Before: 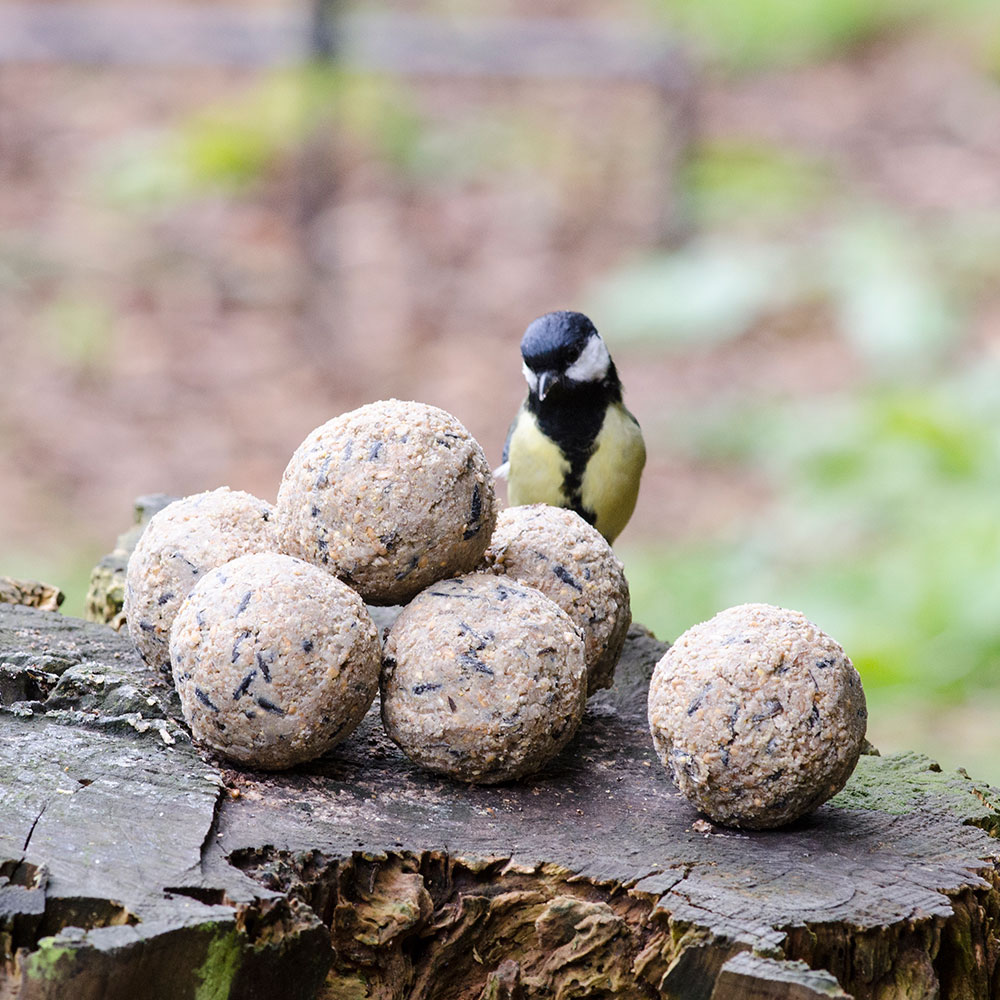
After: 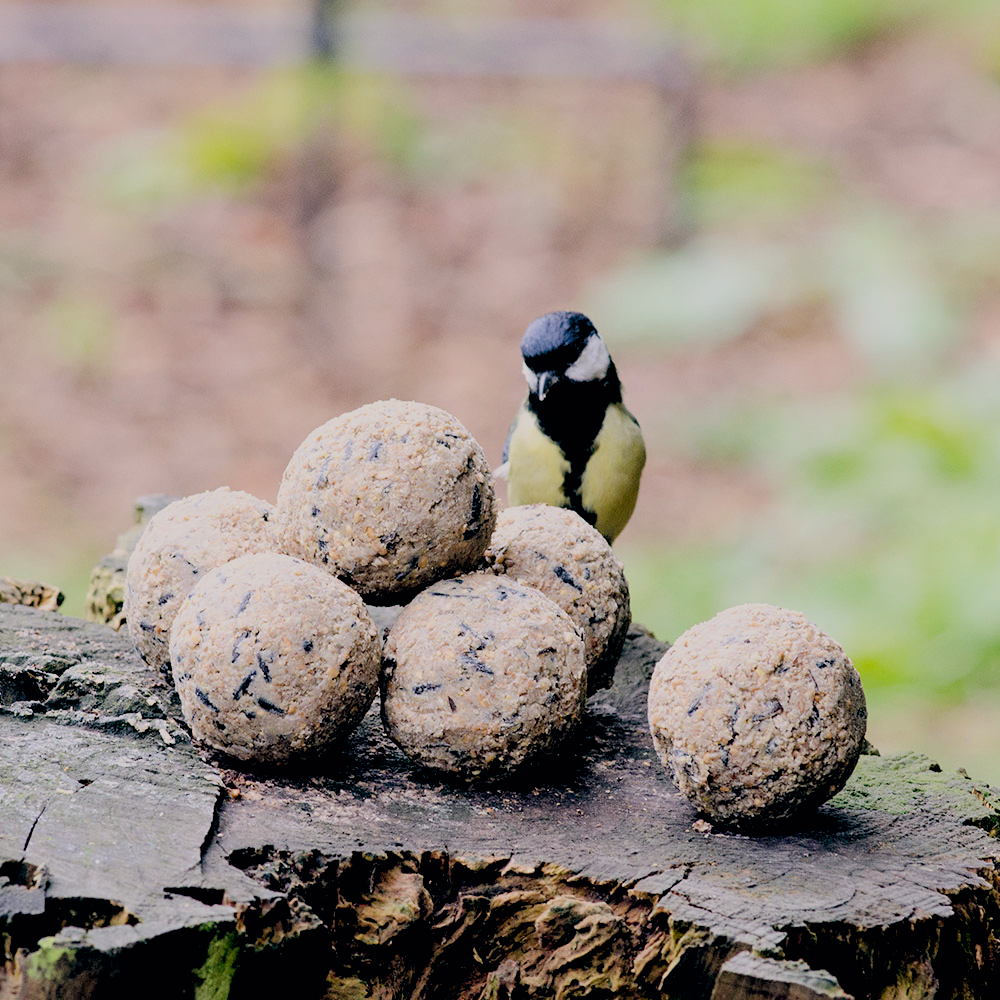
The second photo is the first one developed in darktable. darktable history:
filmic rgb: black relative exposure -7.65 EV, white relative exposure 4.56 EV, hardness 3.61, color science v6 (2022)
color balance: lift [0.975, 0.993, 1, 1.015], gamma [1.1, 1, 1, 0.945], gain [1, 1.04, 1, 0.95]
